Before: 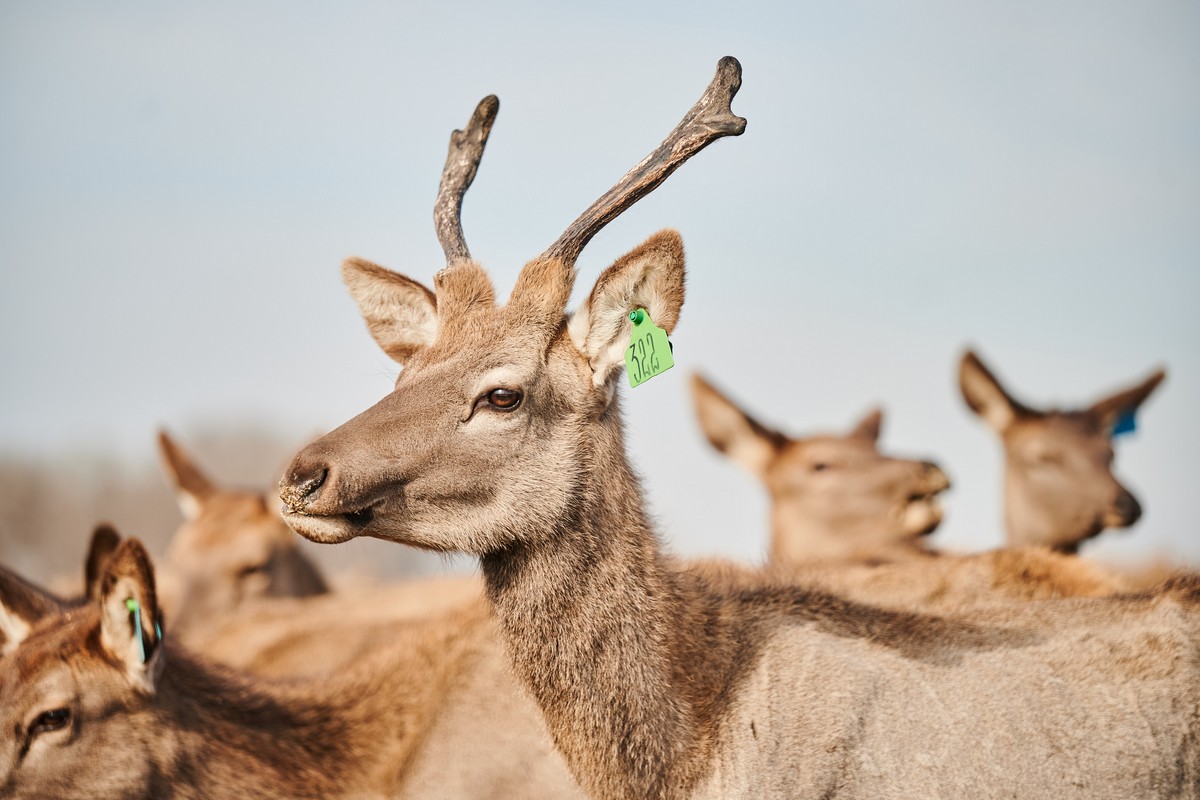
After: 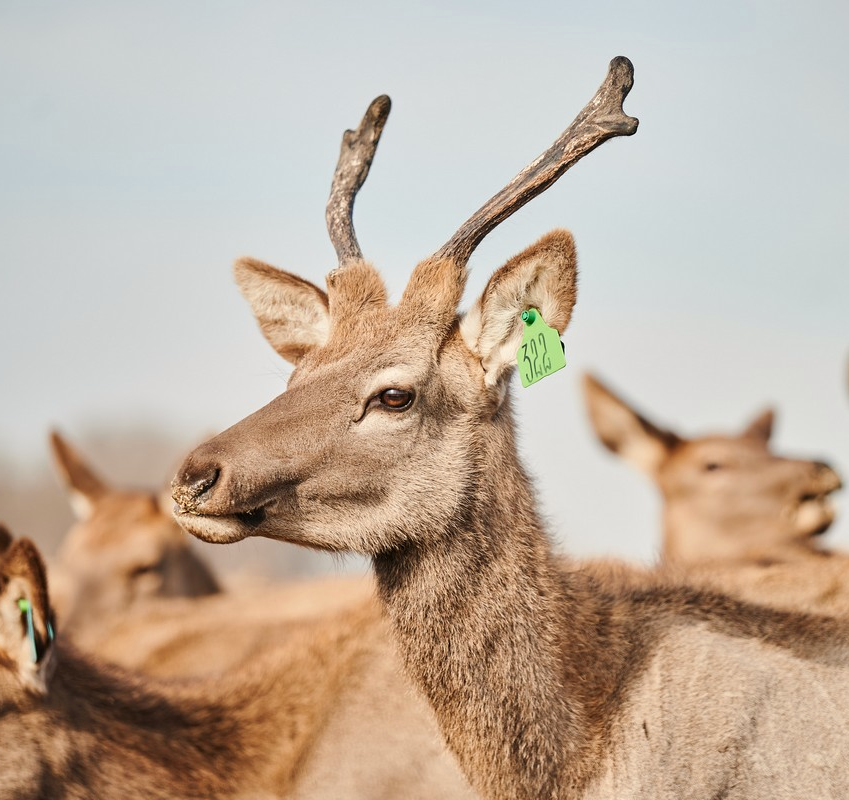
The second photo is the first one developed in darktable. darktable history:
white balance: red 1.009, blue 0.985
crop and rotate: left 9.061%, right 20.142%
